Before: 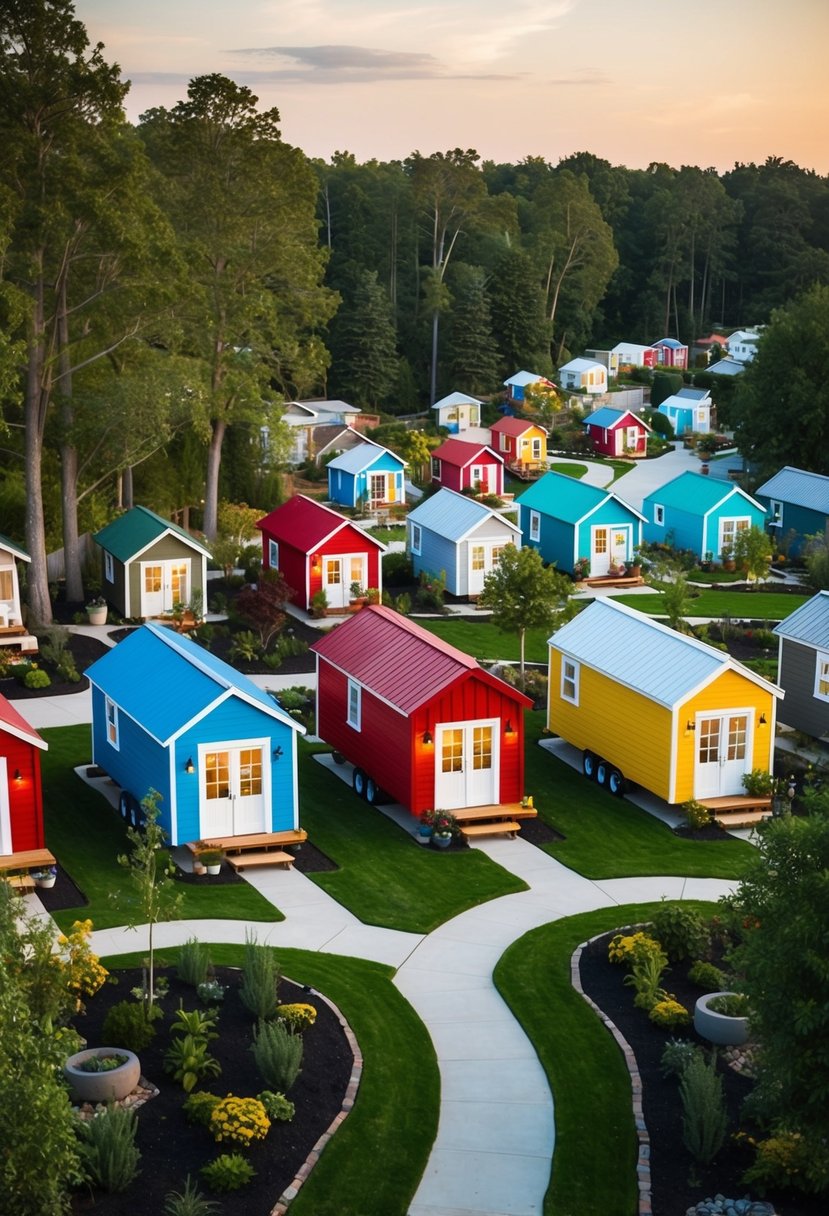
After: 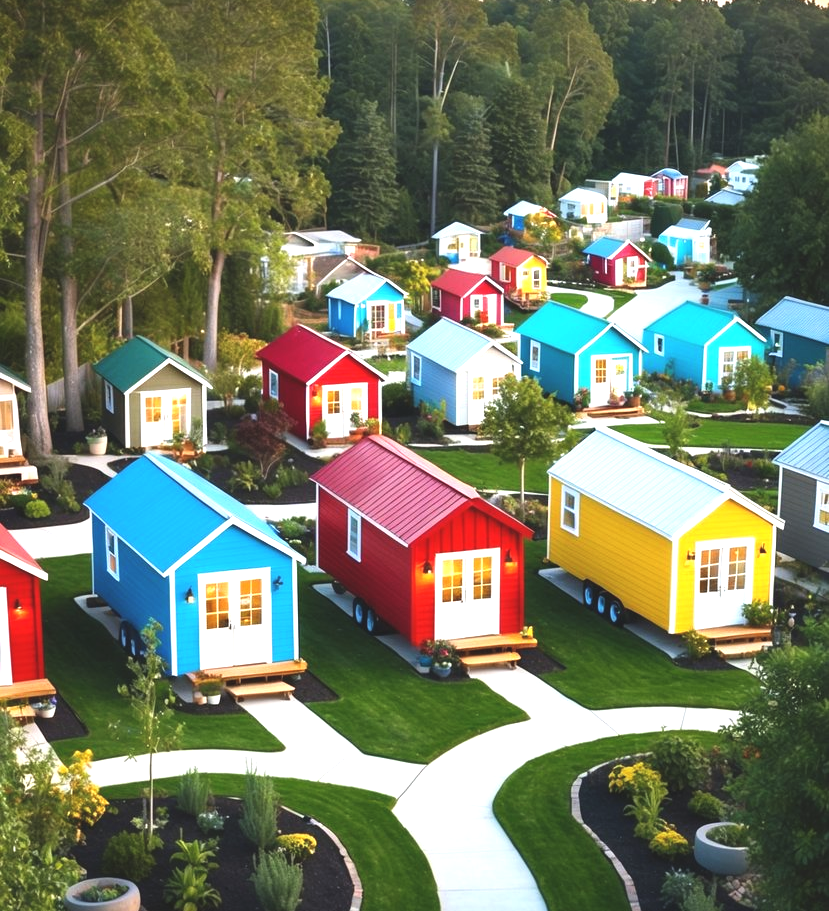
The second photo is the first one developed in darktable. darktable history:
crop: top 14.011%, bottom 11.036%
exposure: black level correction -0.006, exposure 1 EV, compensate highlight preservation false
